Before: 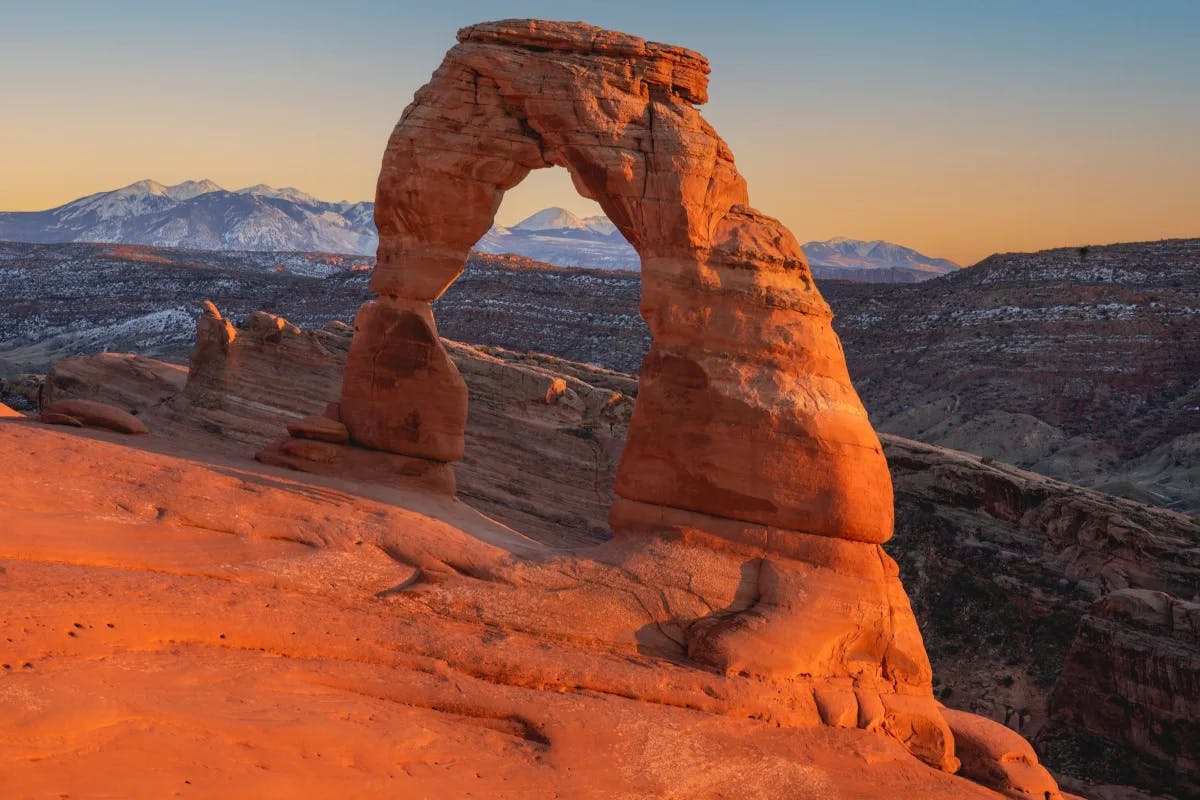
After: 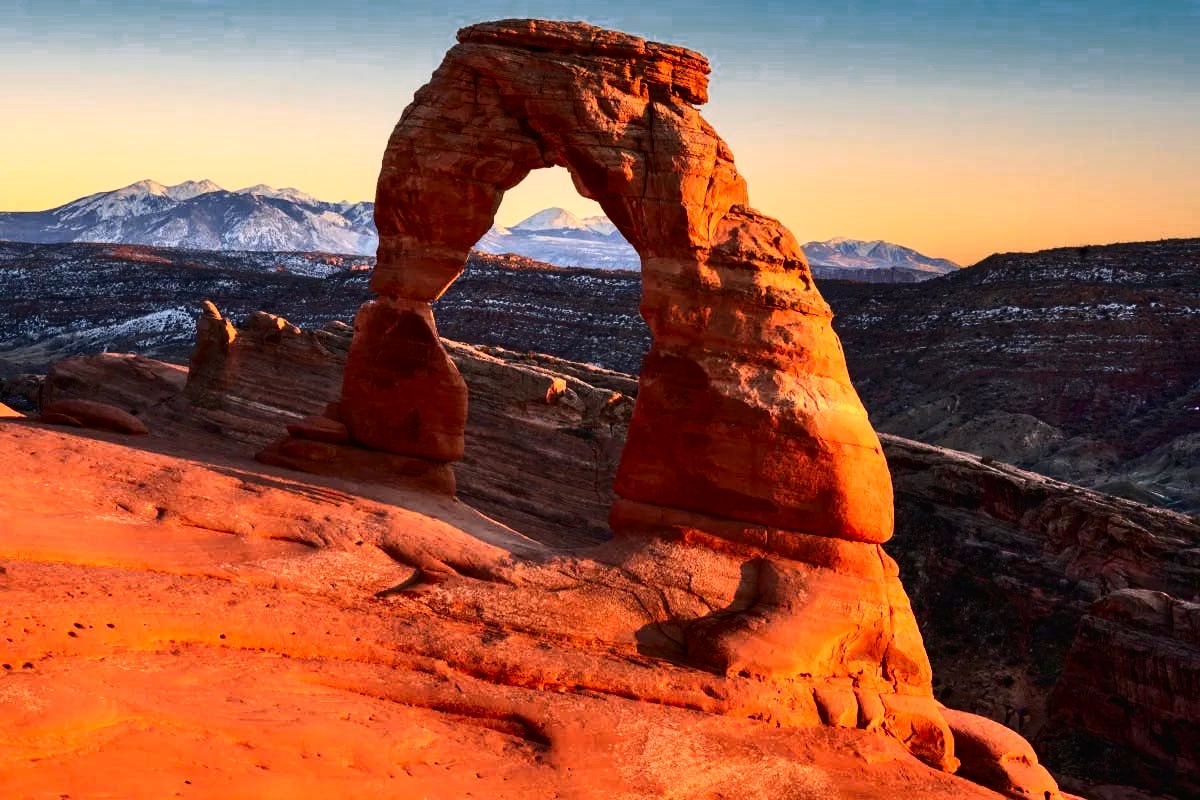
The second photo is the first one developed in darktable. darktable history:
tone equalizer: -8 EV -0.728 EV, -7 EV -0.722 EV, -6 EV -0.604 EV, -5 EV -0.423 EV, -3 EV 0.365 EV, -2 EV 0.6 EV, -1 EV 0.698 EV, +0 EV 0.733 EV, edges refinement/feathering 500, mask exposure compensation -1.57 EV, preserve details no
shadows and highlights: low approximation 0.01, soften with gaussian
color zones: curves: ch0 [(0.25, 0.5) (0.636, 0.25) (0.75, 0.5)]
contrast brightness saturation: contrast 0.208, brightness -0.1, saturation 0.215
